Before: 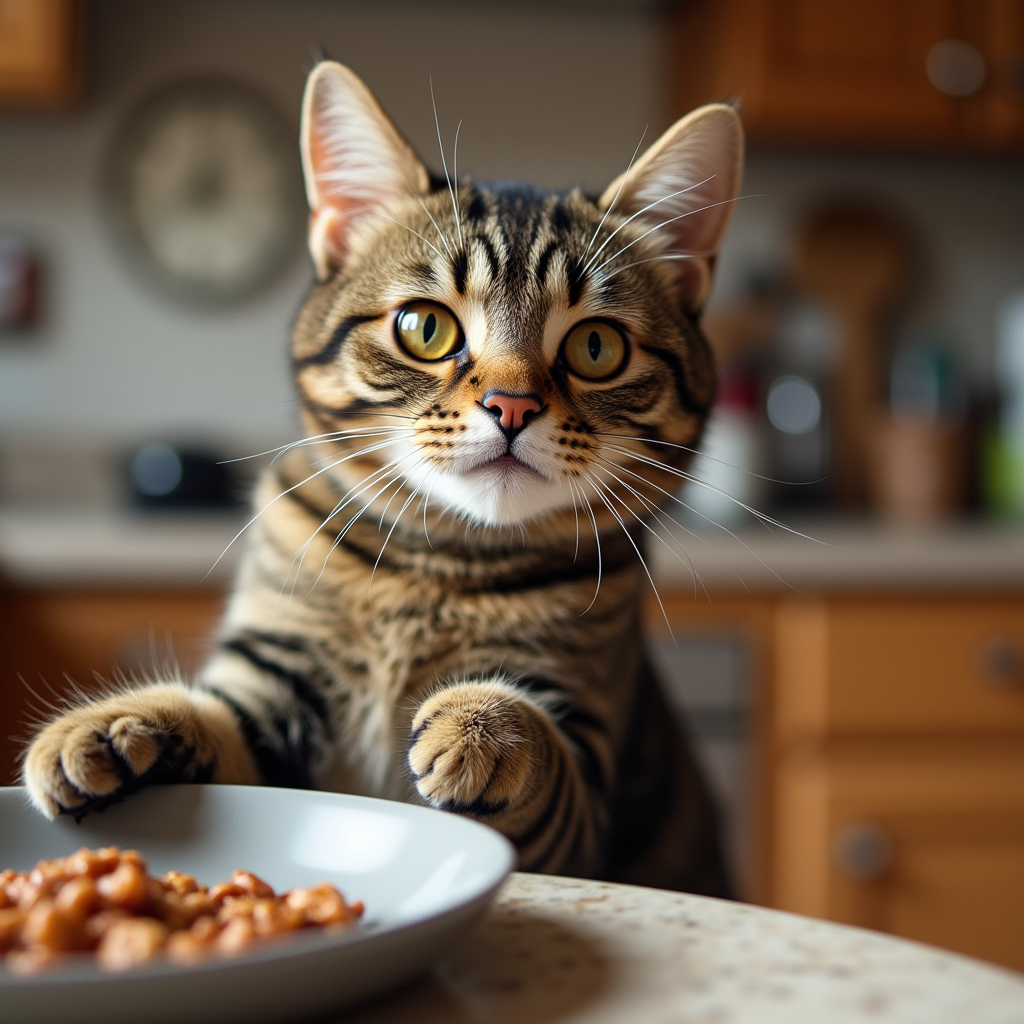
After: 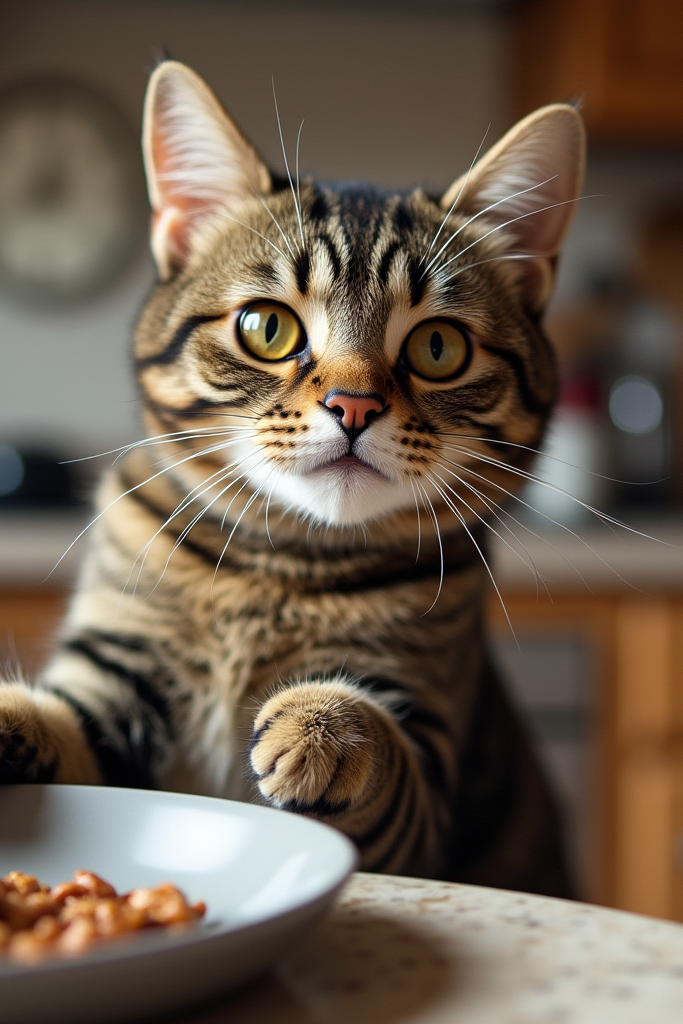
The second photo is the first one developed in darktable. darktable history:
crop and rotate: left 15.446%, right 17.836%
levels: levels [0, 0.51, 1]
